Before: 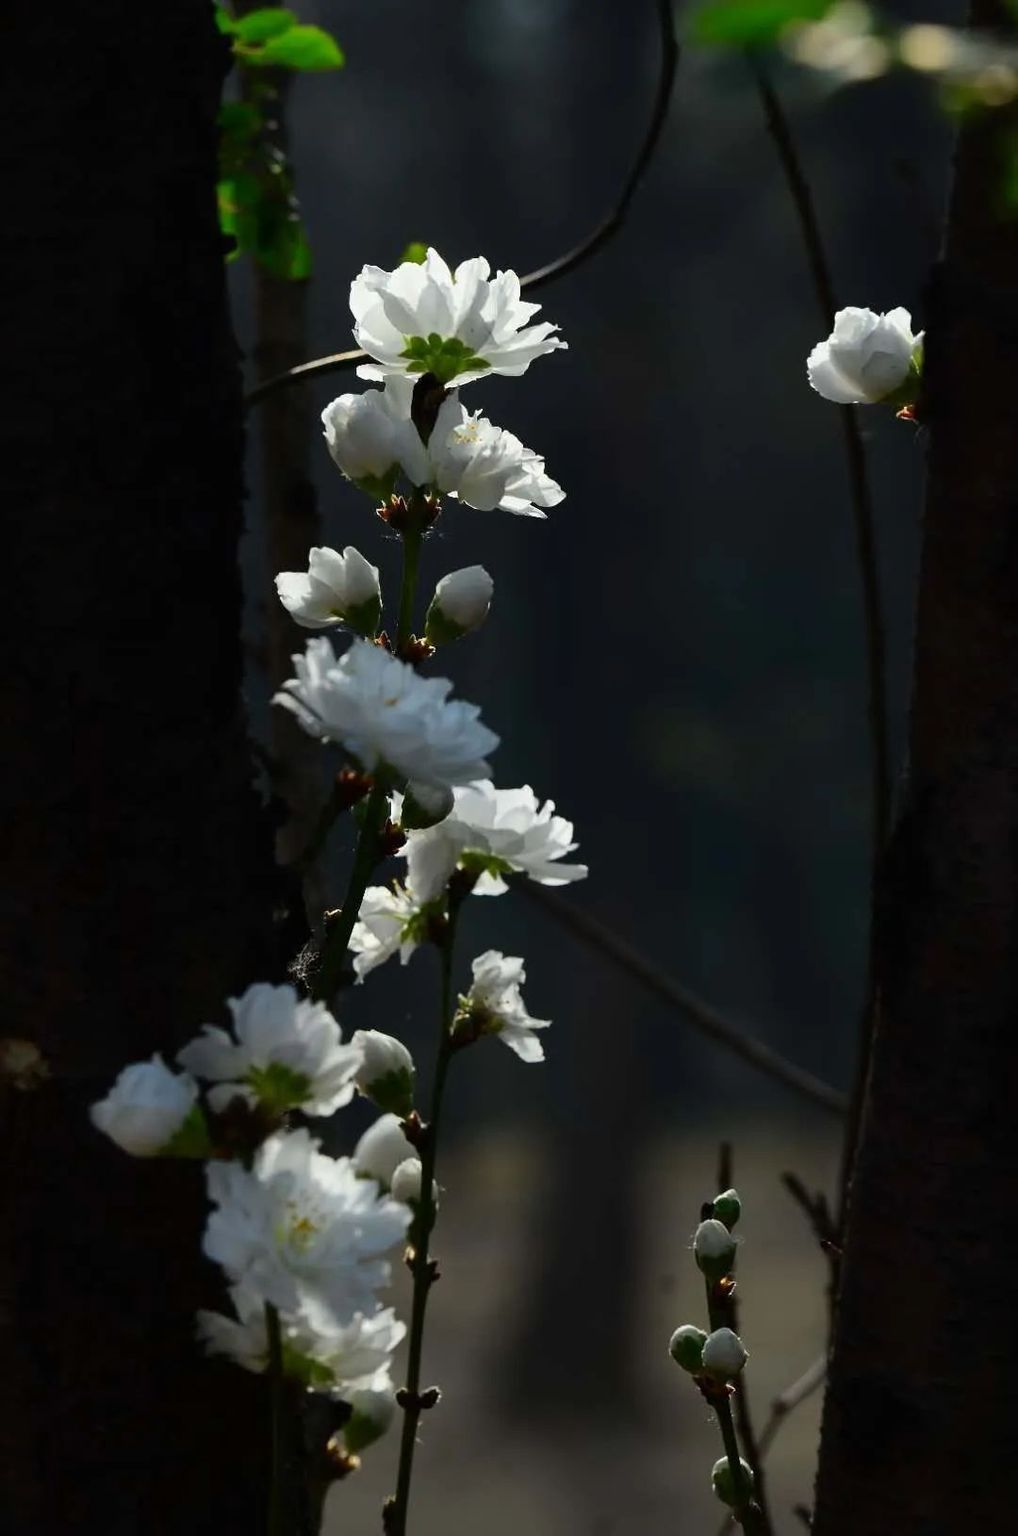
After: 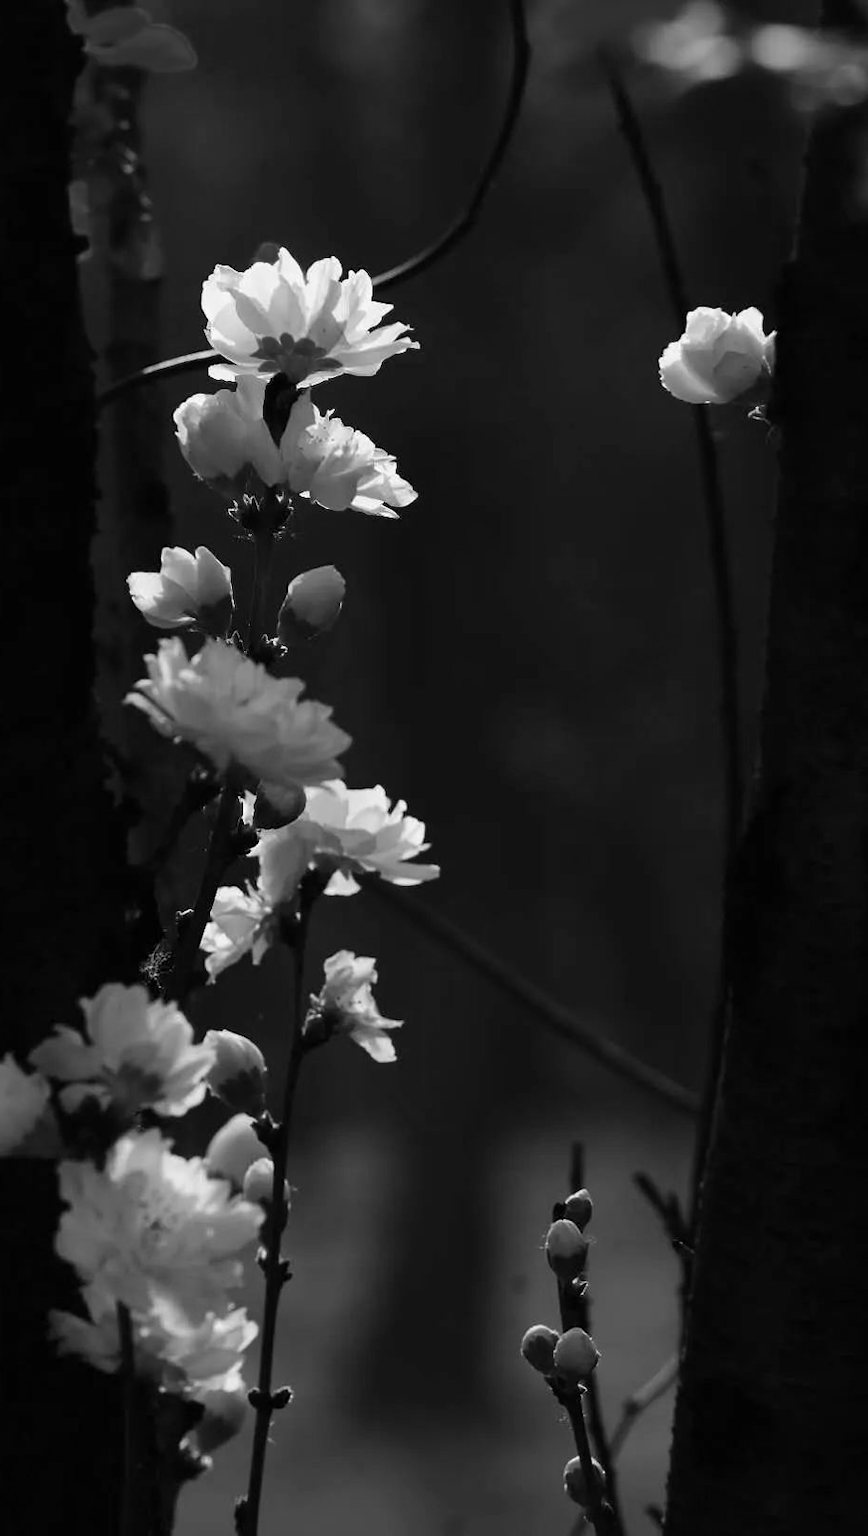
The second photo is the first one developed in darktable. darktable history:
crop and rotate: left 14.584%
color contrast: green-magenta contrast 1.55, blue-yellow contrast 1.83
monochrome: a -11.7, b 1.62, size 0.5, highlights 0.38
